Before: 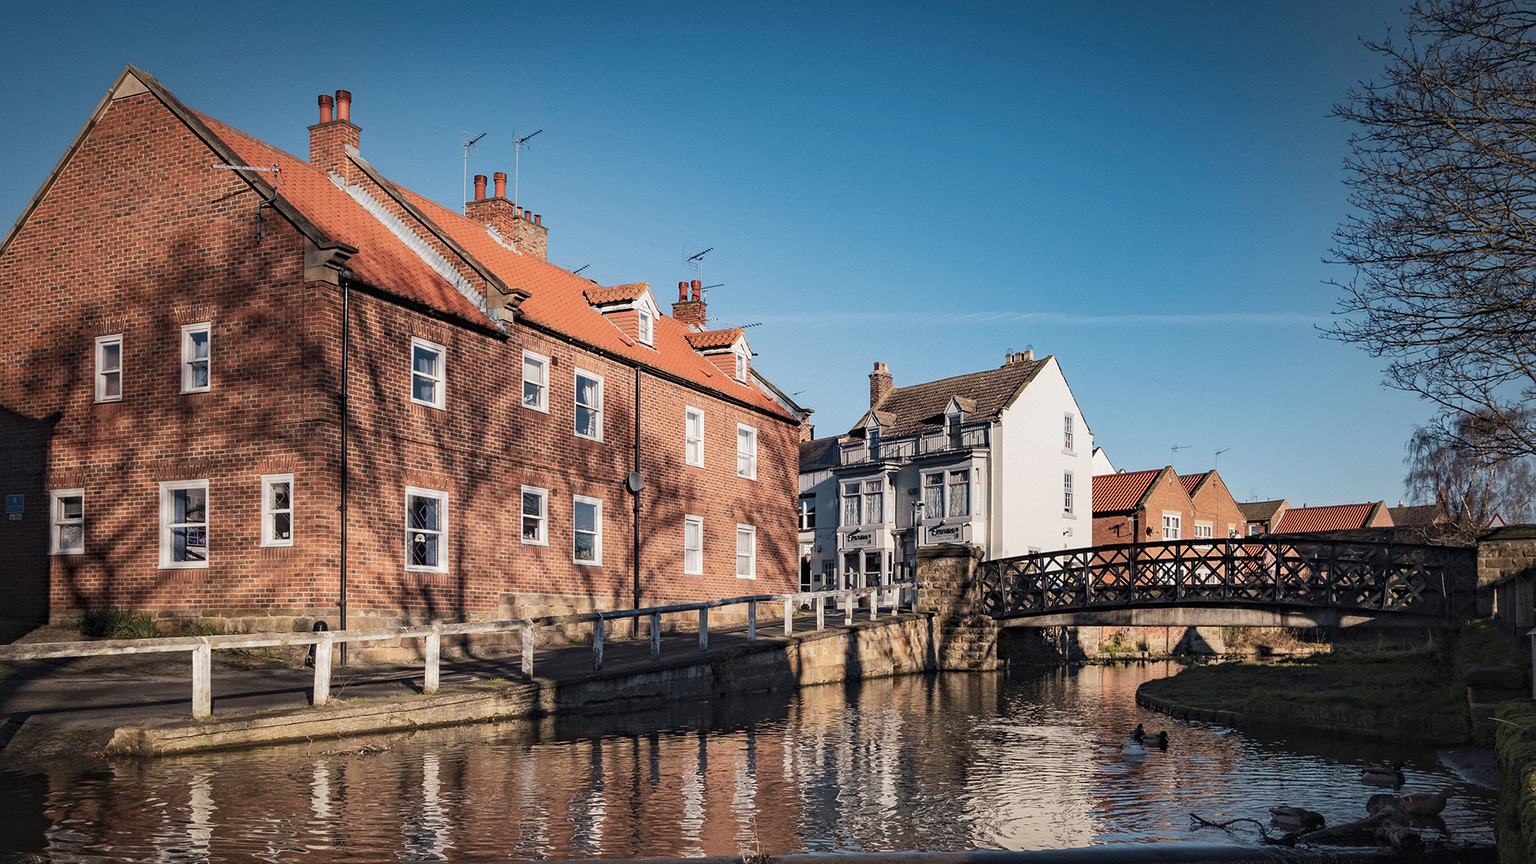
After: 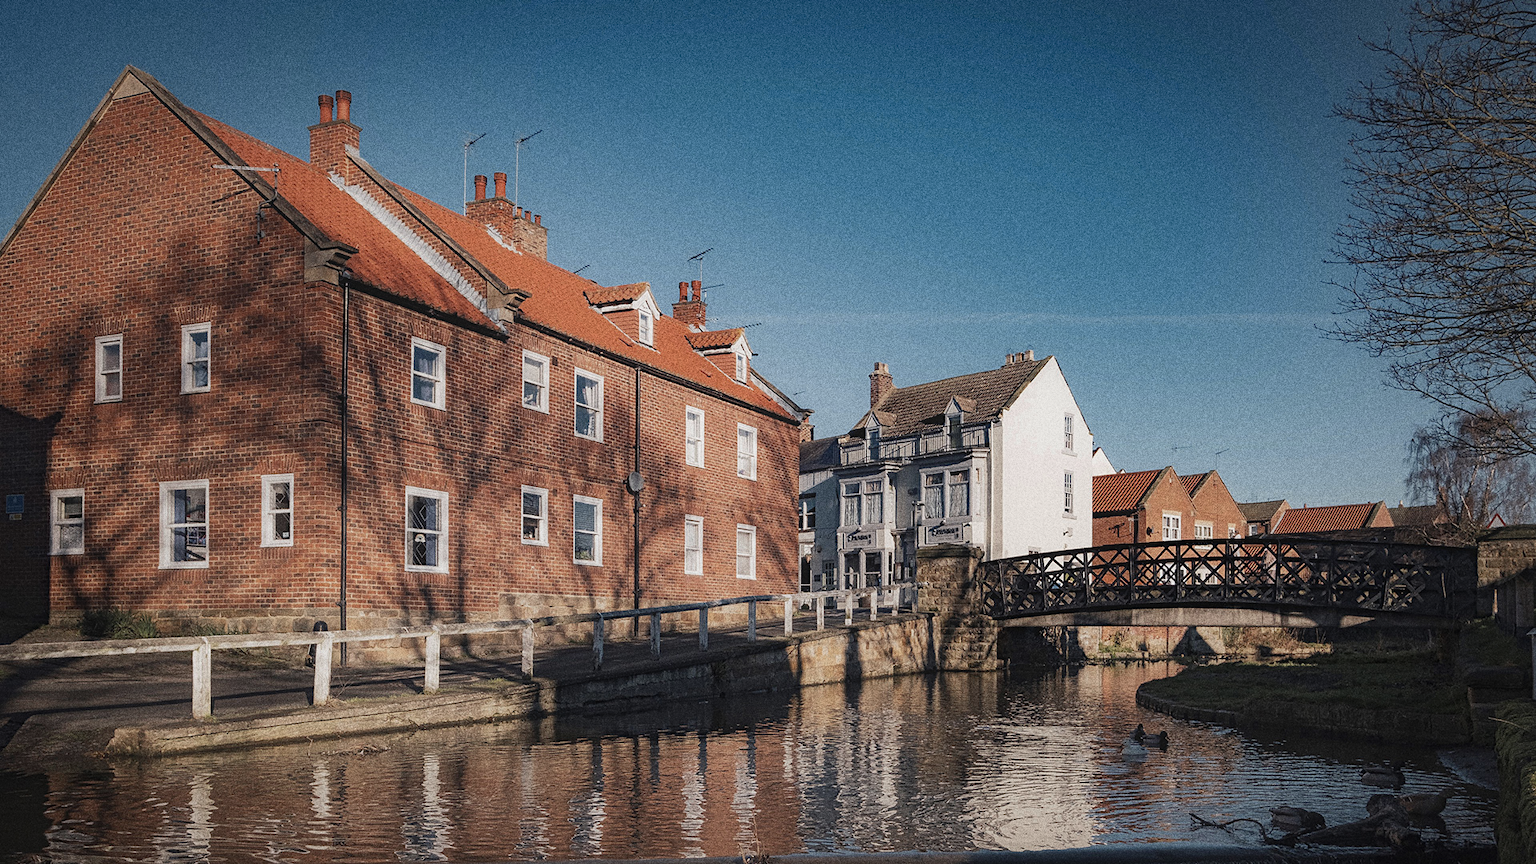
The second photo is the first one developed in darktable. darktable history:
contrast equalizer: y [[0.5, 0.486, 0.447, 0.446, 0.489, 0.5], [0.5 ×6], [0.5 ×6], [0 ×6], [0 ×6]]
color zones: curves: ch0 [(0, 0.5) (0.125, 0.4) (0.25, 0.5) (0.375, 0.4) (0.5, 0.4) (0.625, 0.35) (0.75, 0.35) (0.875, 0.5)]; ch1 [(0, 0.35) (0.125, 0.45) (0.25, 0.35) (0.375, 0.35) (0.5, 0.35) (0.625, 0.35) (0.75, 0.45) (0.875, 0.35)]; ch2 [(0, 0.6) (0.125, 0.5) (0.25, 0.5) (0.375, 0.6) (0.5, 0.6) (0.625, 0.5) (0.75, 0.5) (0.875, 0.5)]
grain: strength 49.07%
